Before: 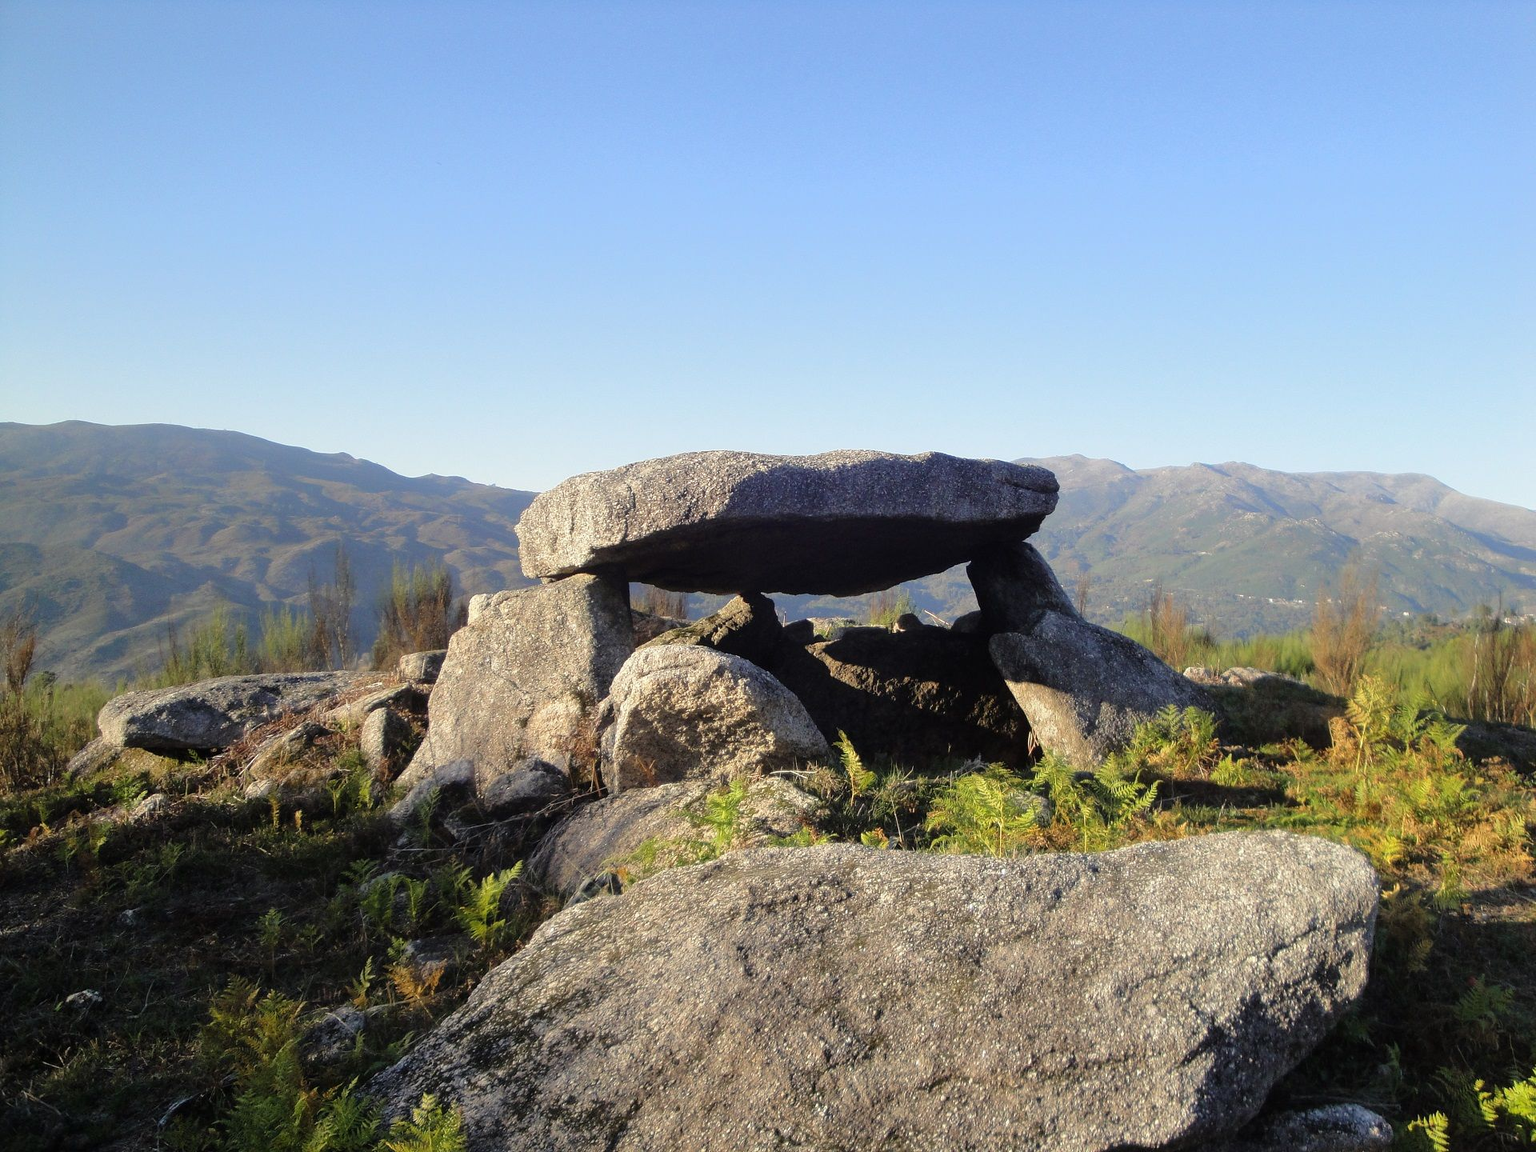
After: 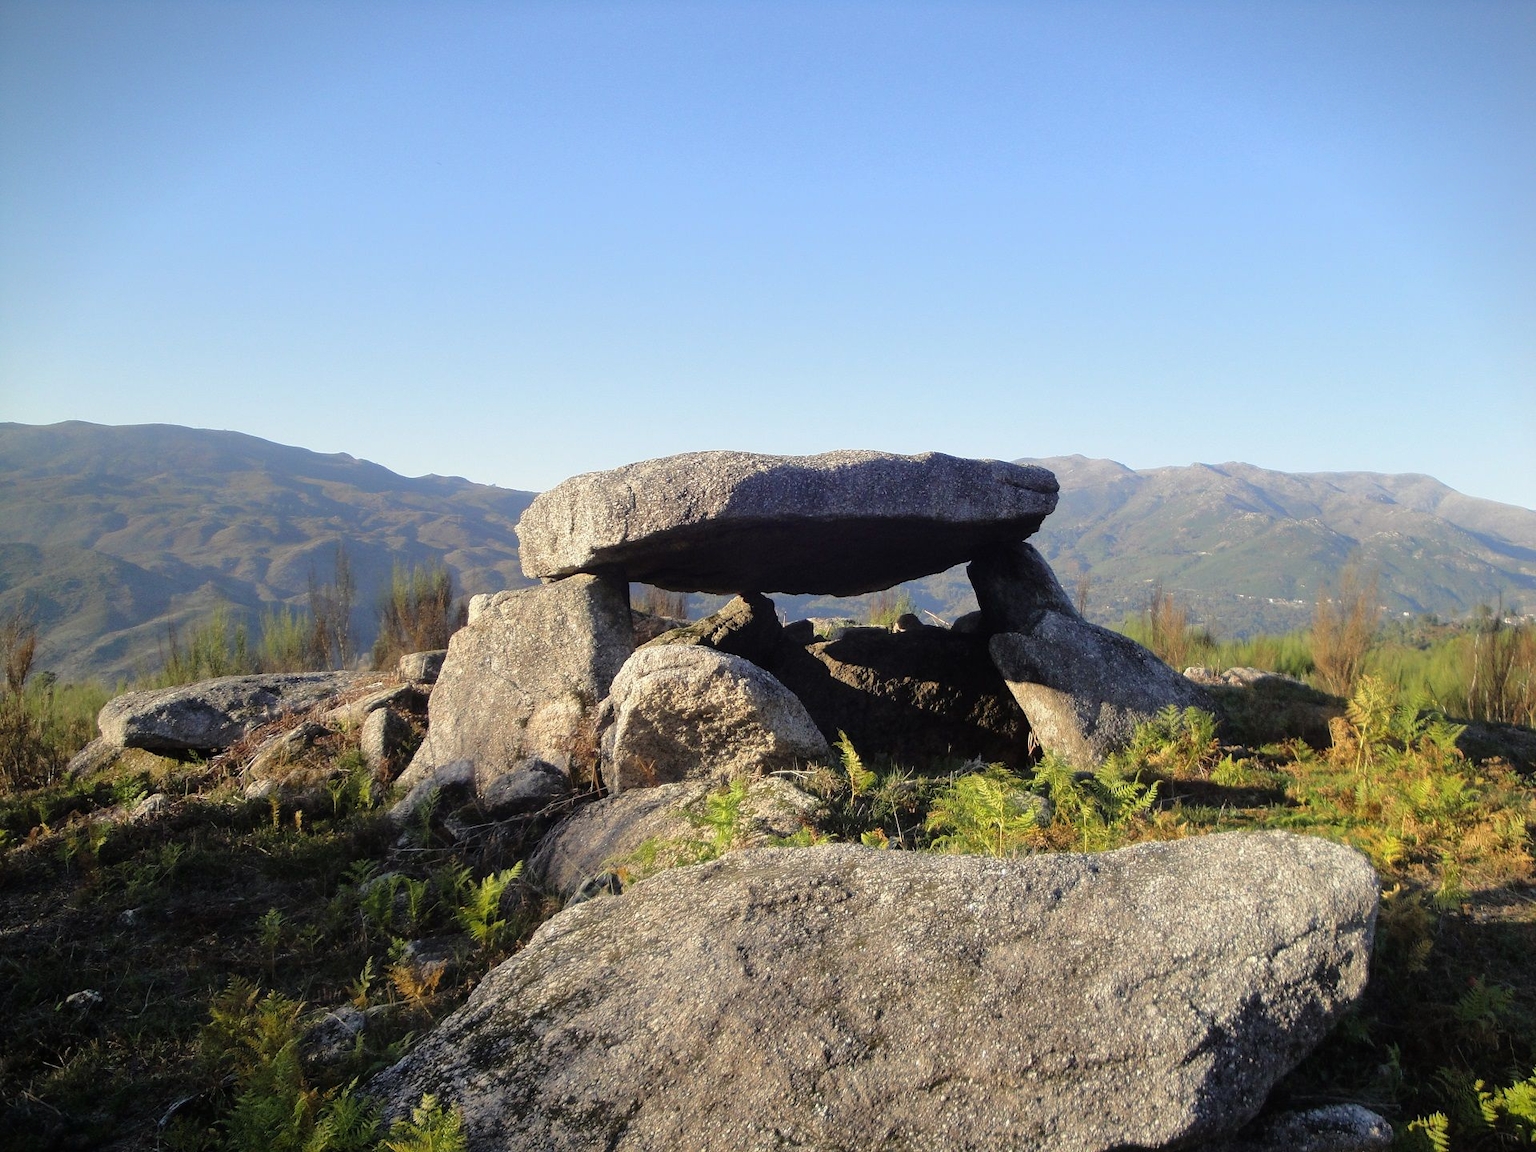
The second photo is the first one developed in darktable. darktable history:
vignetting: fall-off start 99.65%, fall-off radius 65.29%, brightness -0.599, saturation 0.002, automatic ratio true, unbound false
